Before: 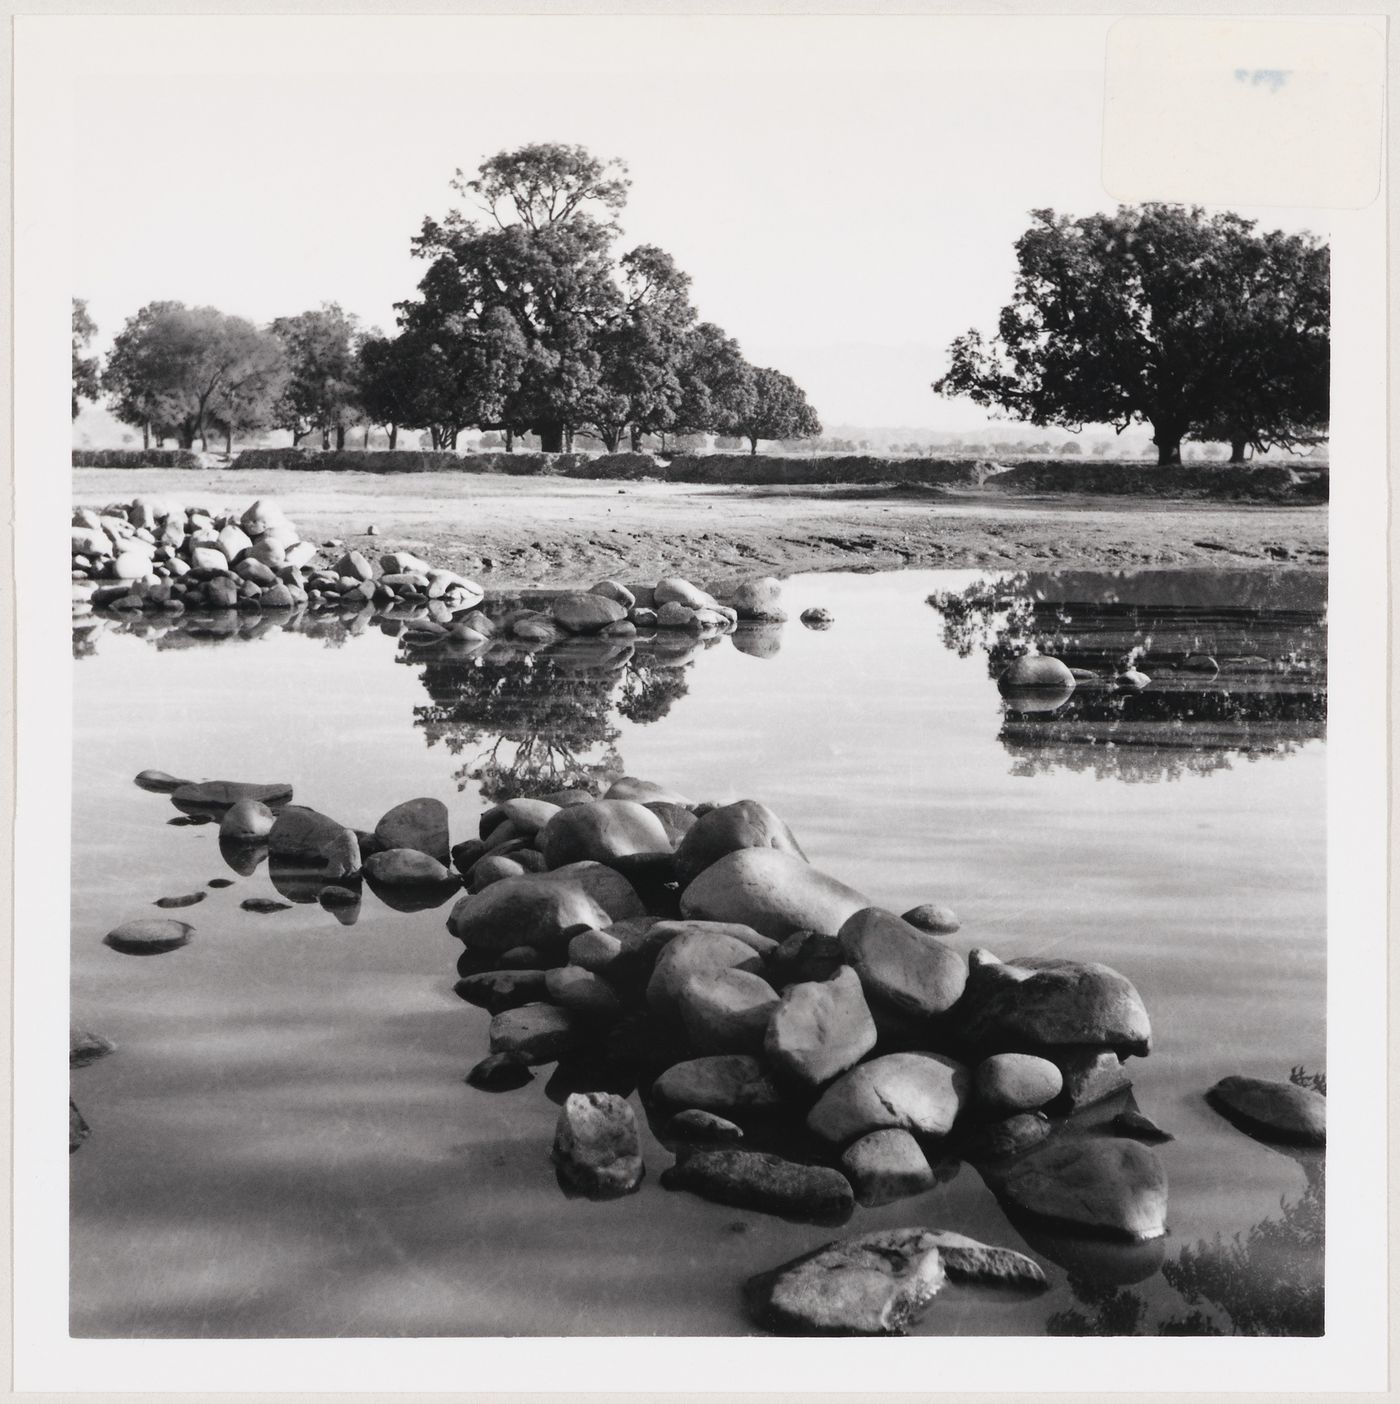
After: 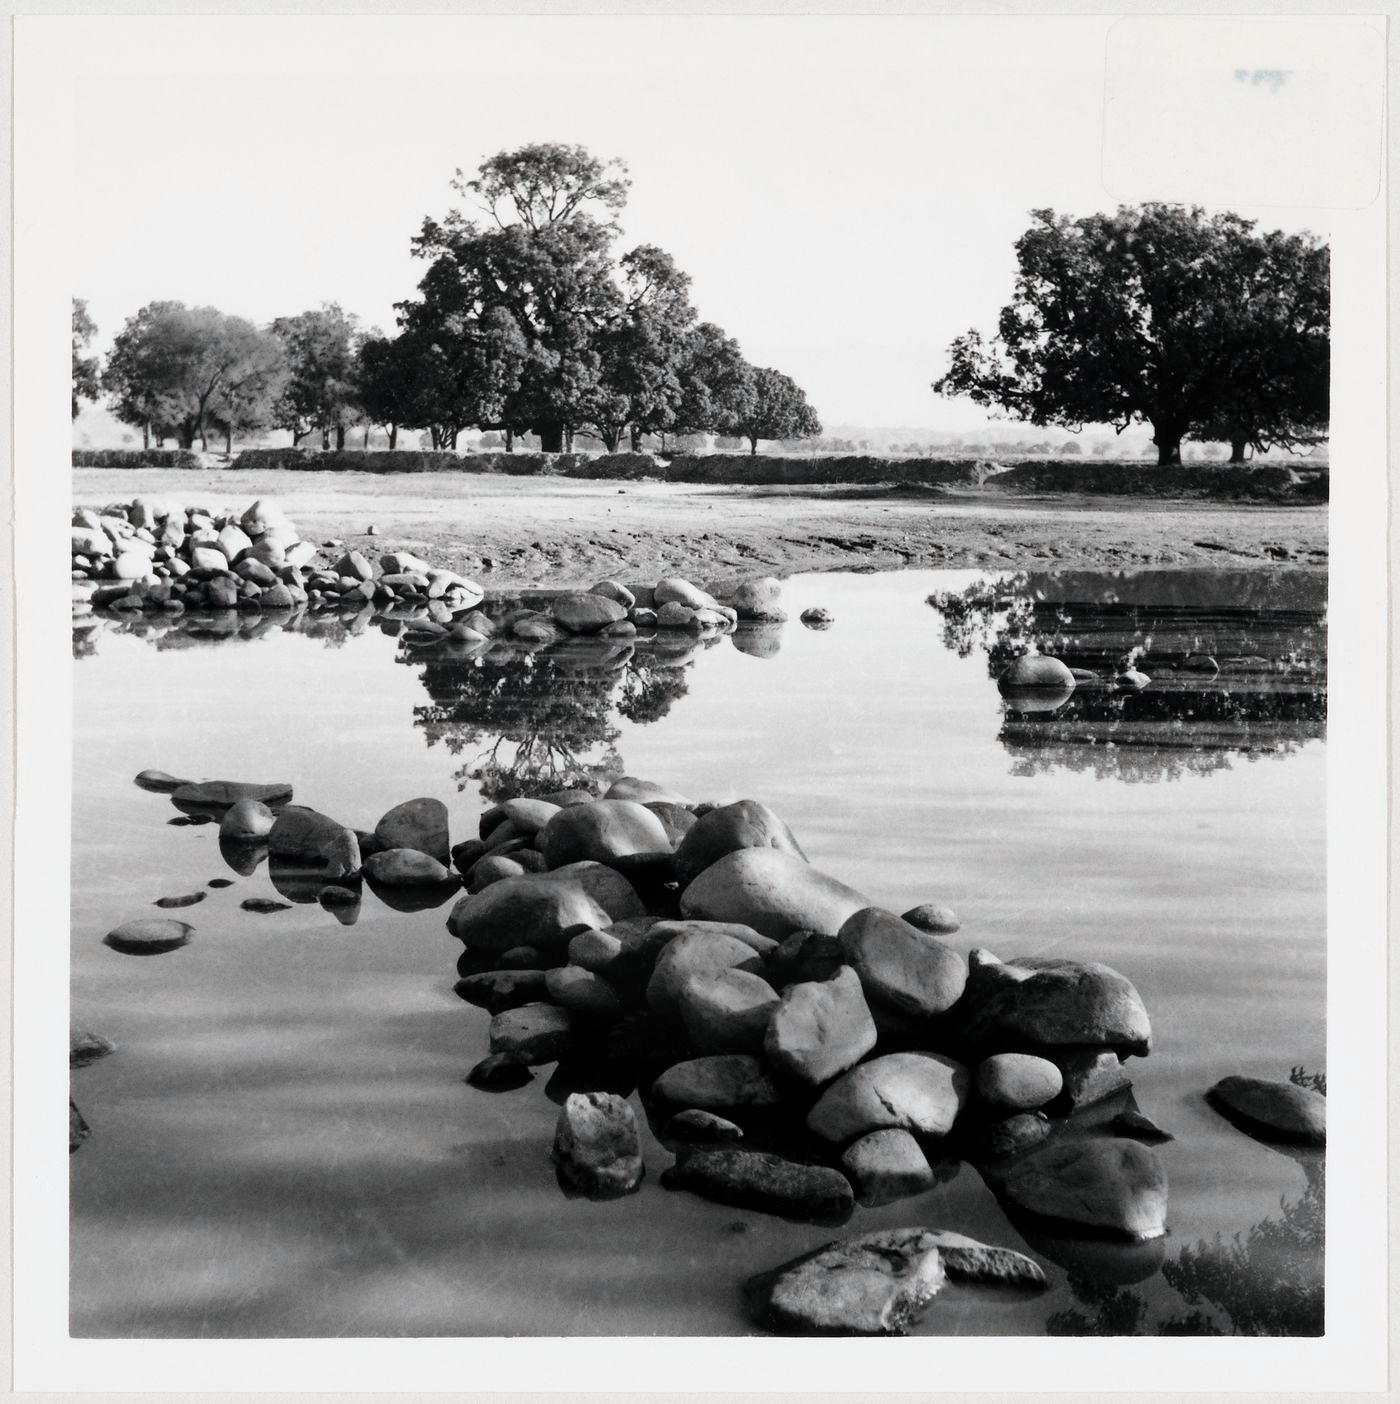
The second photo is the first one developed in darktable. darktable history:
tone curve: curves: ch0 [(0, 0) (0.003, 0.003) (0.011, 0.01) (0.025, 0.023) (0.044, 0.041) (0.069, 0.064) (0.1, 0.092) (0.136, 0.125) (0.177, 0.163) (0.224, 0.207) (0.277, 0.255) (0.335, 0.309) (0.399, 0.375) (0.468, 0.459) (0.543, 0.548) (0.623, 0.629) (0.709, 0.716) (0.801, 0.808) (0.898, 0.911) (1, 1)], preserve colors none
color look up table: target L [79.37, 65.77, 52.32, 40.56, 200.05, 100, 76.07, 67.61, 66.26, 61.53, 53.03, 57.39, 49.65, 38.72, 59.79, 59.15, 47.79, 37.23, 35.22, 17.8, 66.83, 68.22, 51.07, 50.25, 0 ×25], target a [-0.997, -20.12, -33.51, -11.18, -0.007, 0, 0.36, 12.26, 12.56, 24.45, -0.325, 32, 35.15, 12.79, 4.973, 29.53, 3.138, -0.363, 16.61, 0.023, -27.25, -0.872, -17.98, -4.525, 0 ×25], target b [-0.602, 25.23, 8.609, 10.44, 0.085, 0.003, 39.14, 42.46, 13.41, 42.78, -0.056, 21.08, 30.17, 15.95, -11.6, 2.477, -26, -0.705, -8.42, -0.511, -8.38, -0.8, -21.49, -16.24, 0 ×25], num patches 24
